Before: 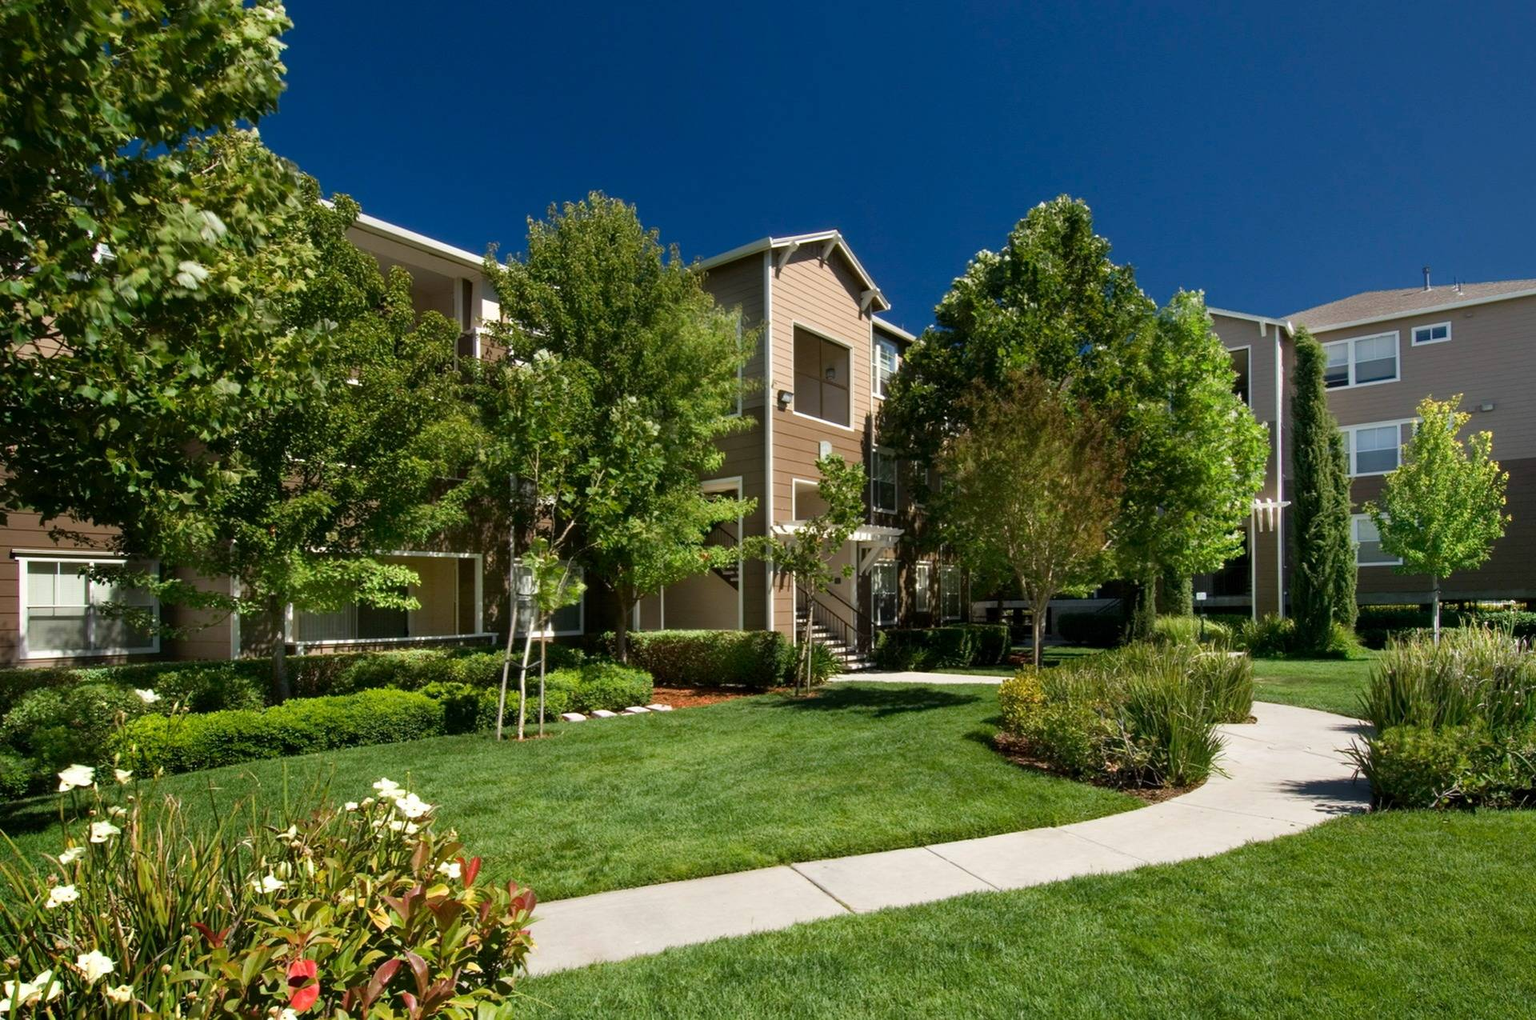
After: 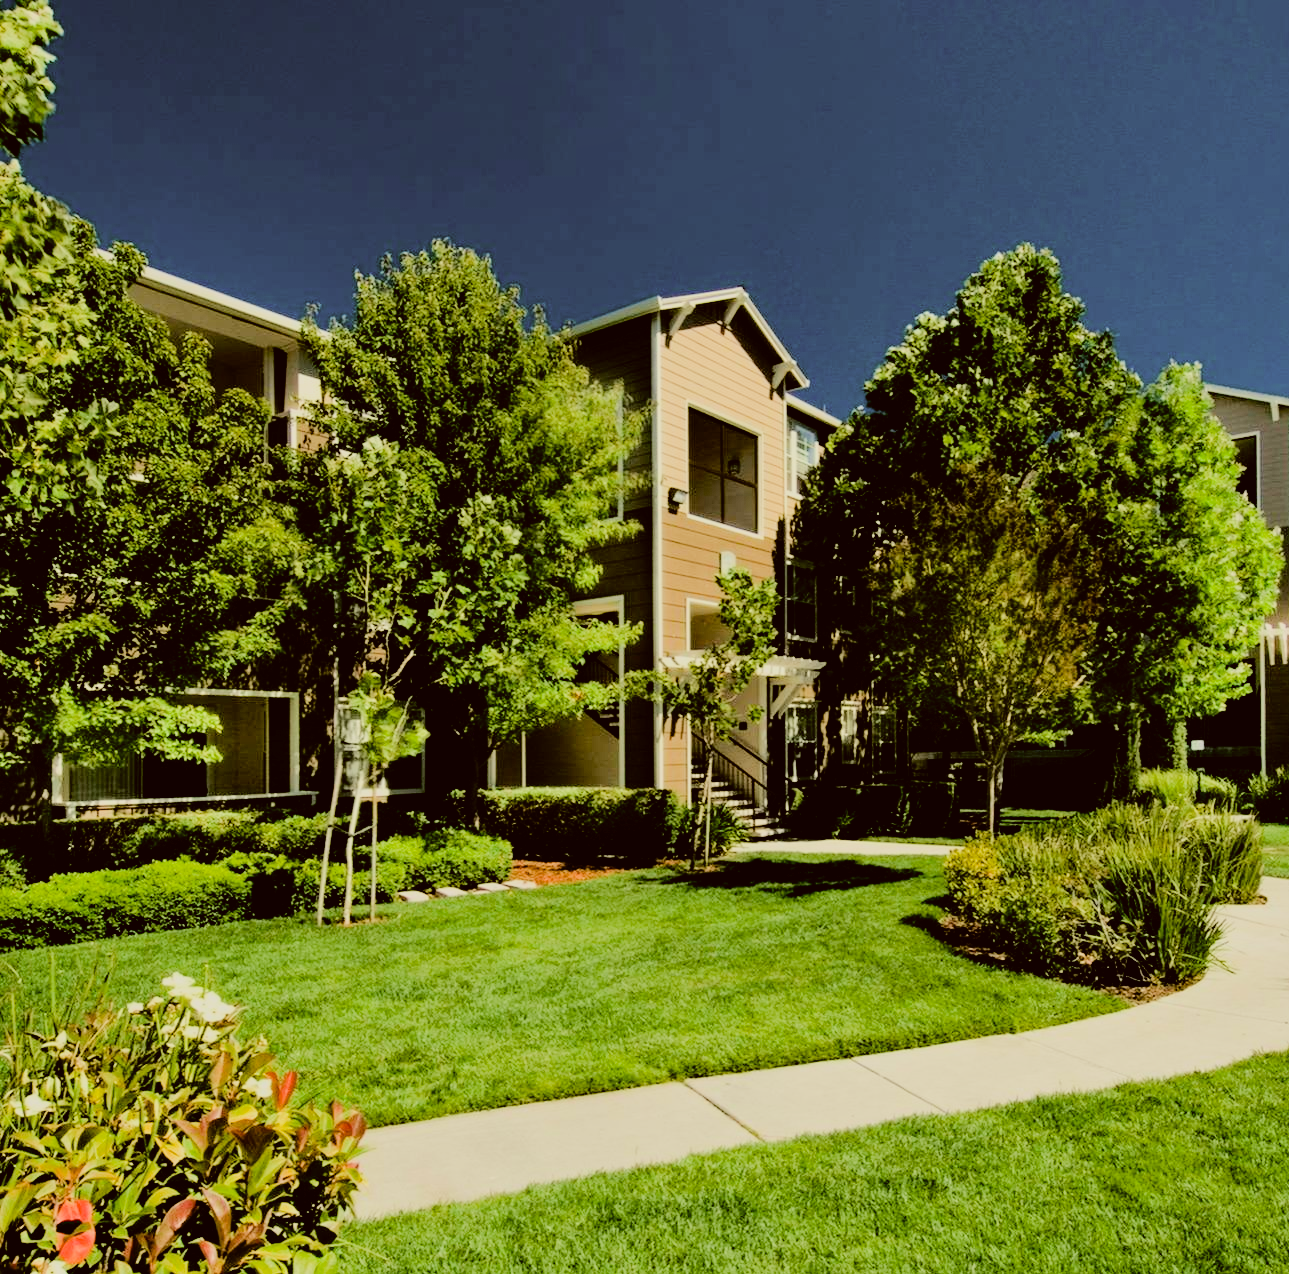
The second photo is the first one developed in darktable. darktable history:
tone equalizer: -8 EV -0.386 EV, -7 EV -0.424 EV, -6 EV -0.373 EV, -5 EV -0.217 EV, -3 EV 0.249 EV, -2 EV 0.359 EV, -1 EV 0.408 EV, +0 EV 0.446 EV
crop and rotate: left 15.874%, right 16.988%
exposure: black level correction 0.013, compensate exposure bias true, compensate highlight preservation false
shadows and highlights: shadows 31.45, highlights -31.69, soften with gaussian
haze removal: compatibility mode true, adaptive false
color correction: highlights a* -1.43, highlights b* 10.19, shadows a* 0.552, shadows b* 19.16
filmic rgb: black relative exposure -6.12 EV, white relative exposure 6.96 EV, hardness 2.26
tone curve: curves: ch0 [(0, 0) (0.003, 0.012) (0.011, 0.02) (0.025, 0.032) (0.044, 0.046) (0.069, 0.06) (0.1, 0.09) (0.136, 0.133) (0.177, 0.182) (0.224, 0.247) (0.277, 0.316) (0.335, 0.396) (0.399, 0.48) (0.468, 0.568) (0.543, 0.646) (0.623, 0.717) (0.709, 0.777) (0.801, 0.846) (0.898, 0.912) (1, 1)], color space Lab, independent channels, preserve colors none
